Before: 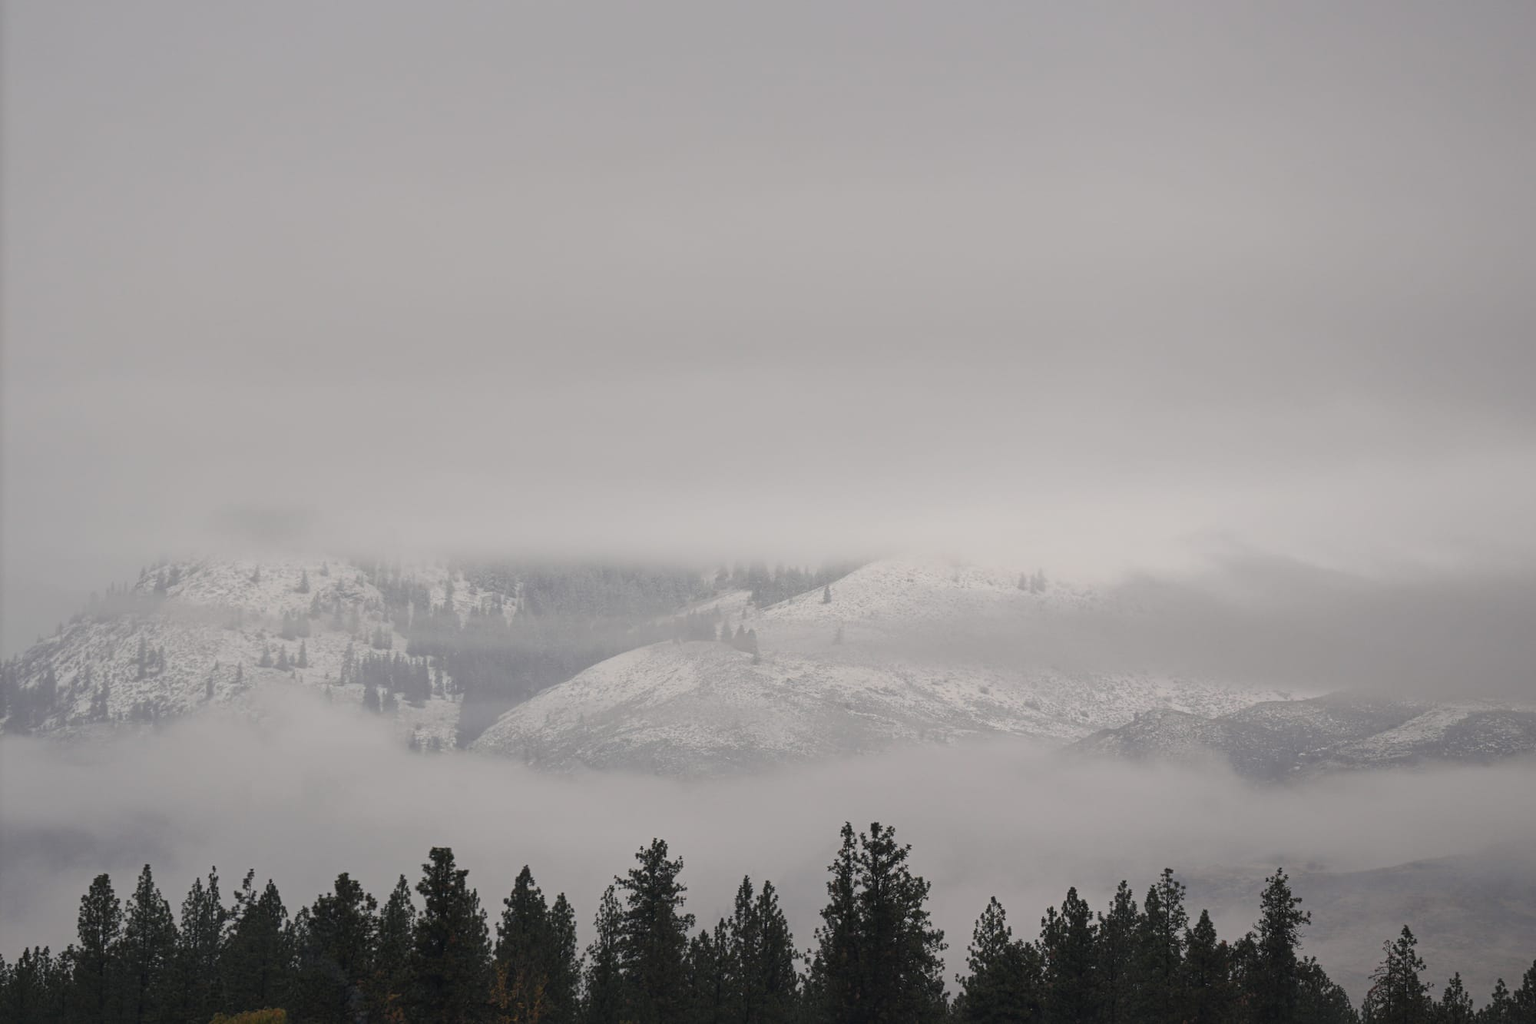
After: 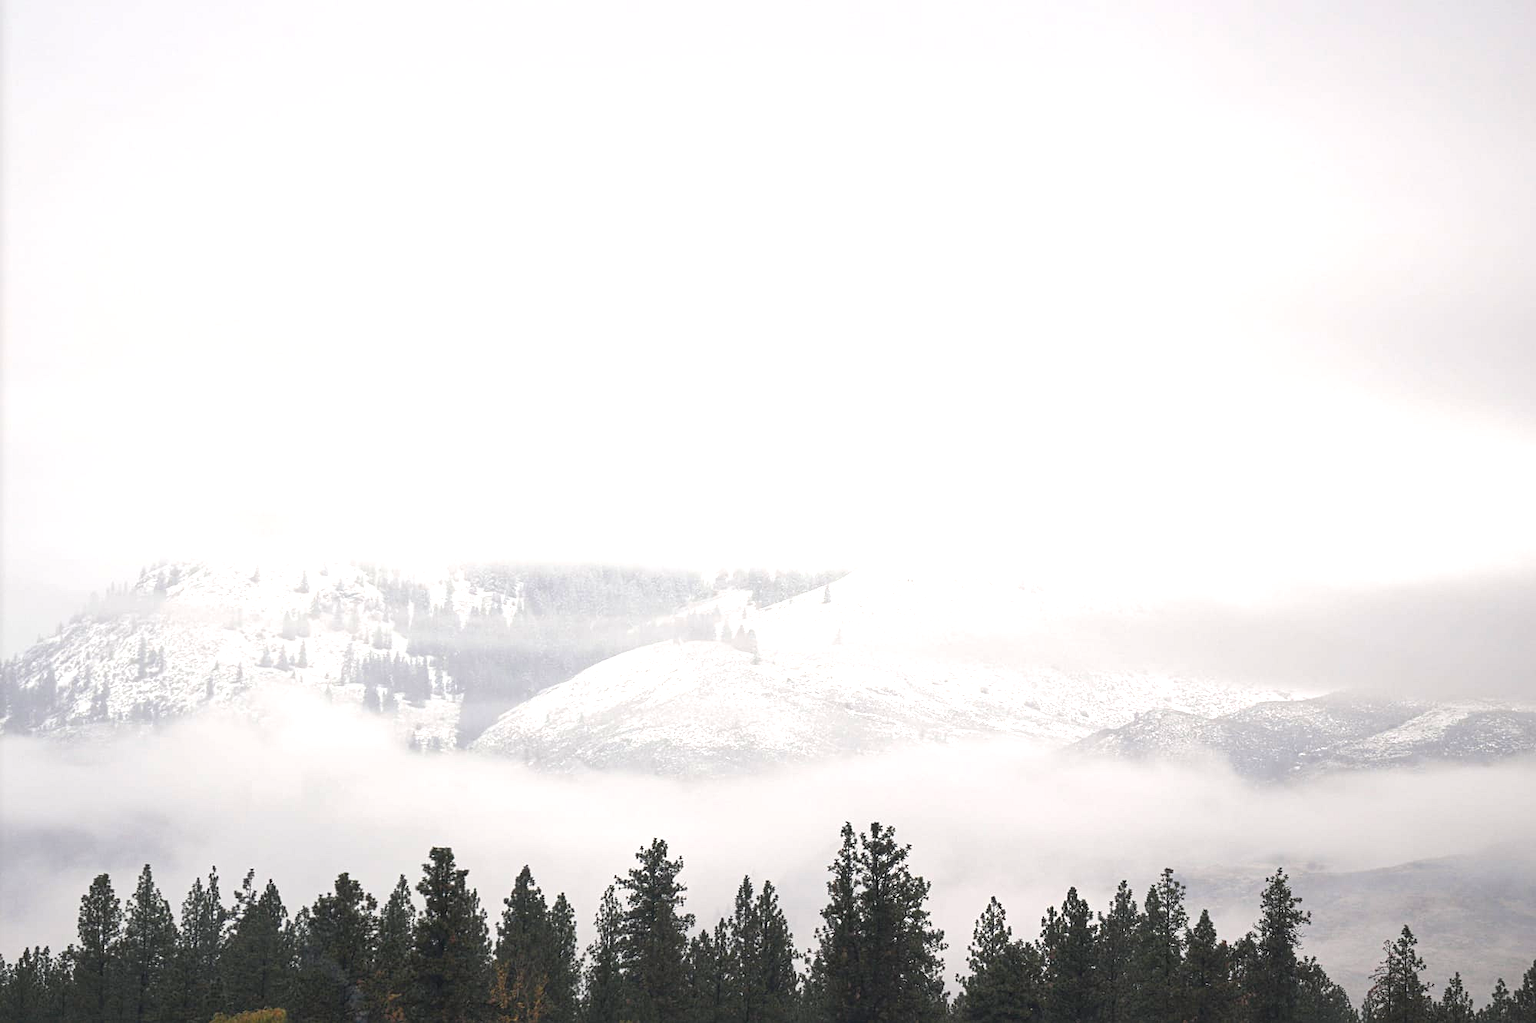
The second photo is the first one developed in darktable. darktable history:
sharpen: radius 1.272, amount 0.305, threshold 0
exposure: black level correction 0.001, exposure 1.398 EV, compensate exposure bias true, compensate highlight preservation false
